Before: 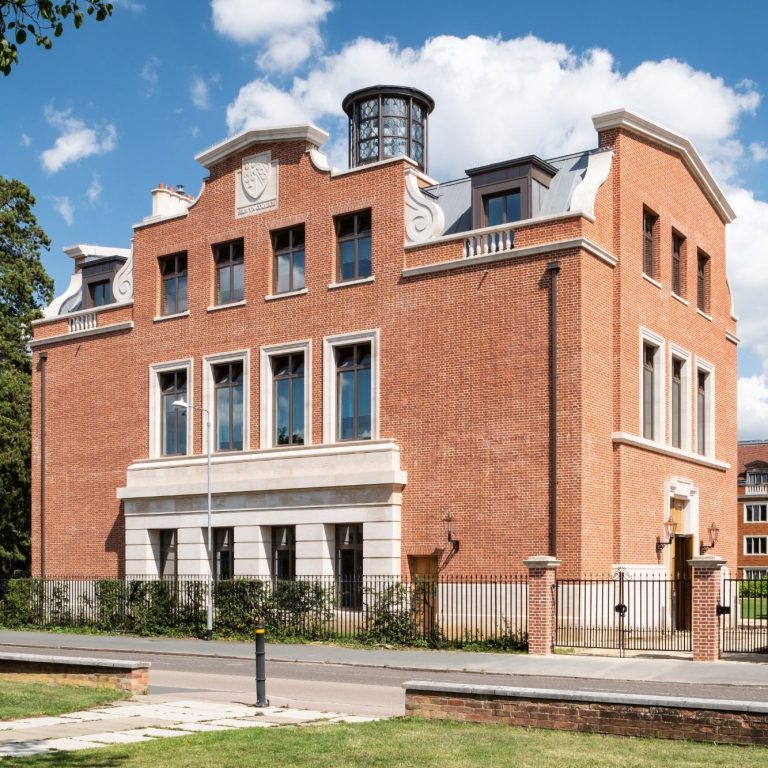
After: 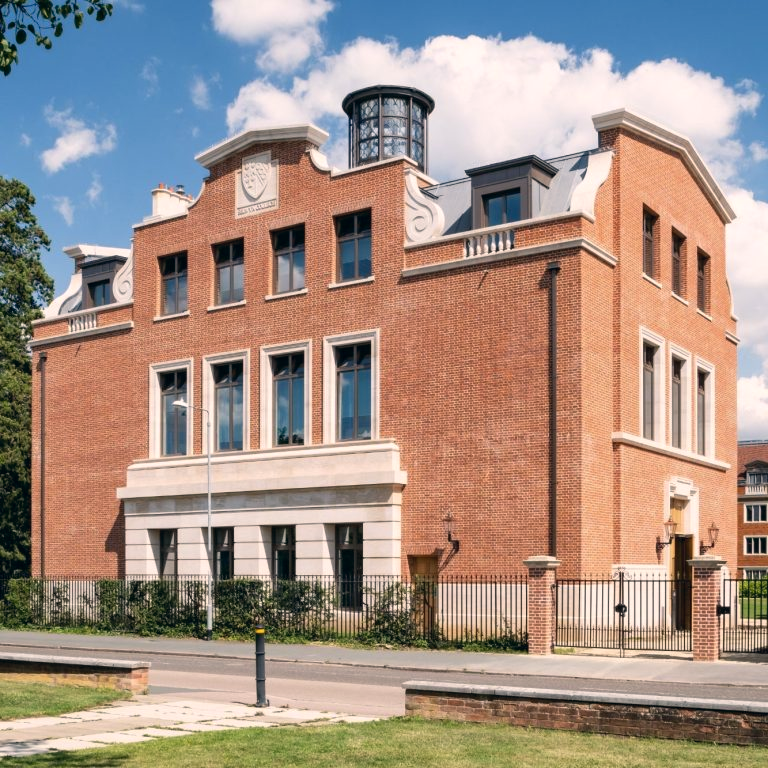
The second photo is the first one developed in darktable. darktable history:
color correction: highlights a* 5.47, highlights b* 5.31, shadows a* -4.87, shadows b* -5.16
shadows and highlights: radius 337.03, shadows 28.06, soften with gaussian
